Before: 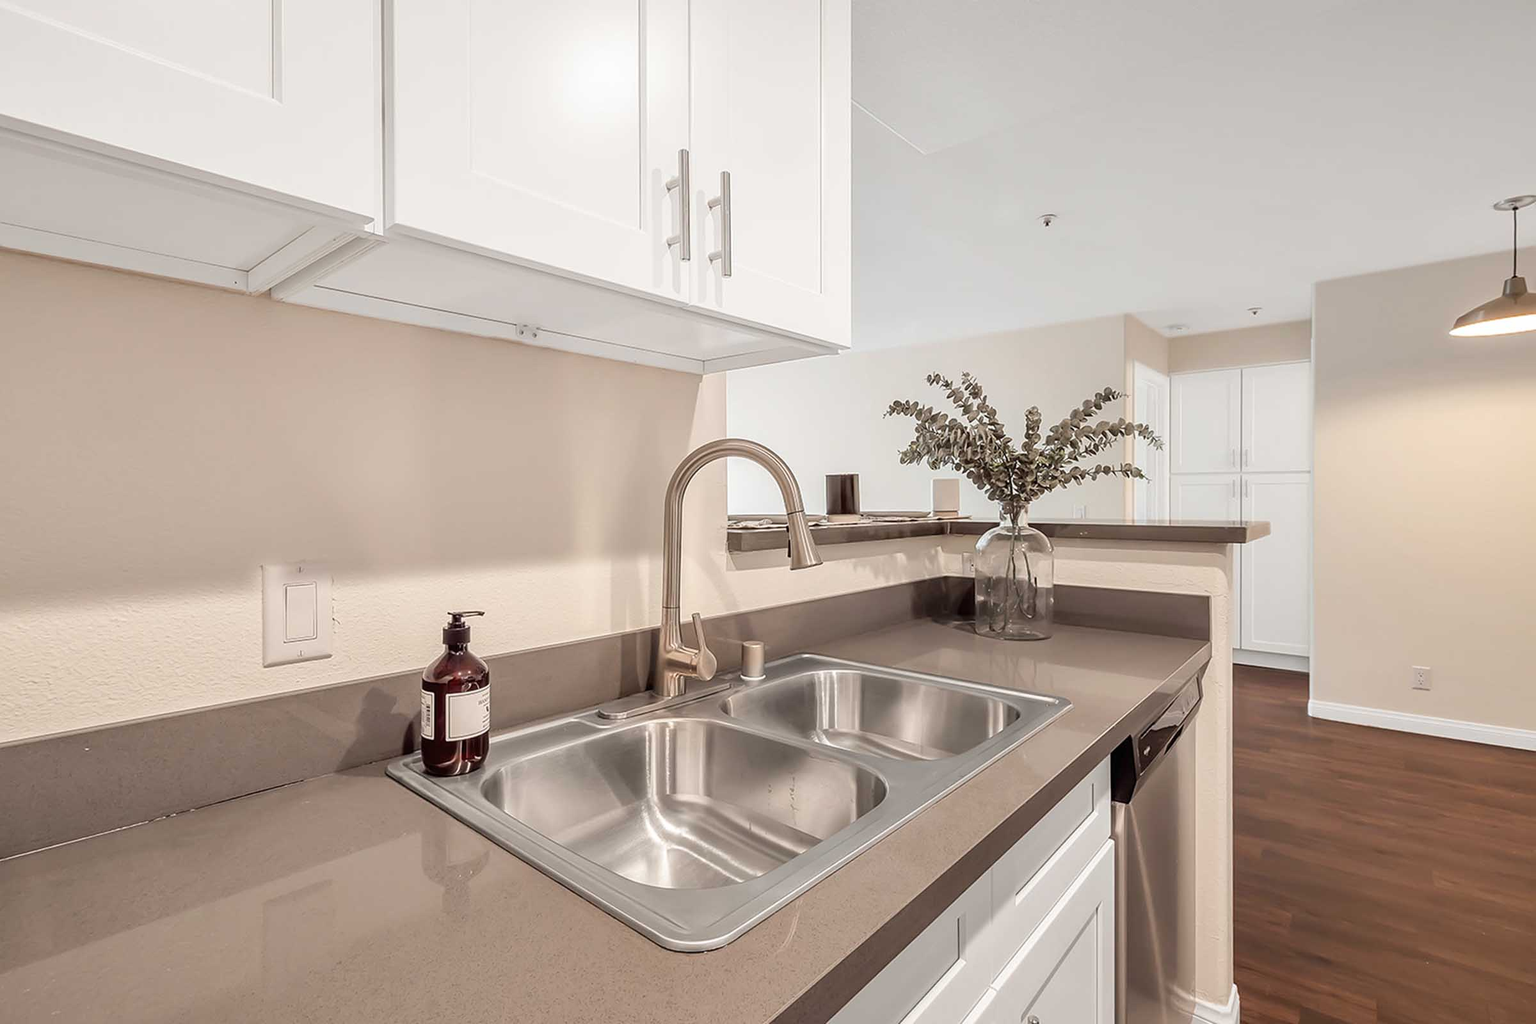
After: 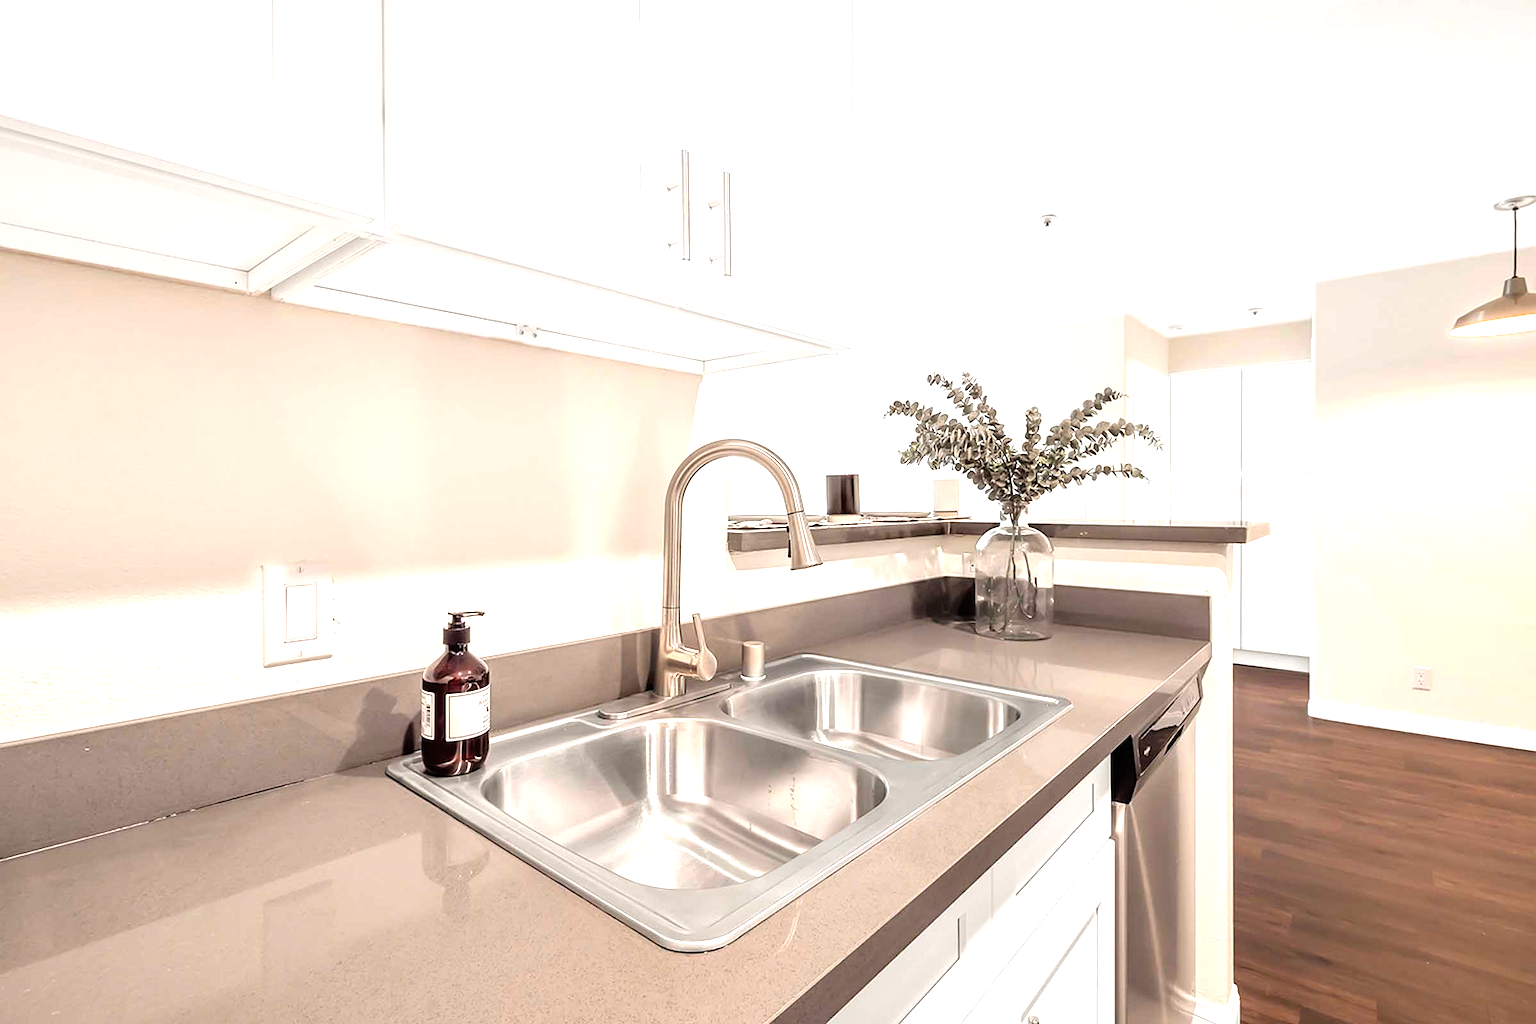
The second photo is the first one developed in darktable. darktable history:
tone equalizer: -8 EV -1.08 EV, -7 EV -1.05 EV, -6 EV -0.858 EV, -5 EV -0.545 EV, -3 EV 0.569 EV, -2 EV 0.858 EV, -1 EV 0.988 EV, +0 EV 1.05 EV
